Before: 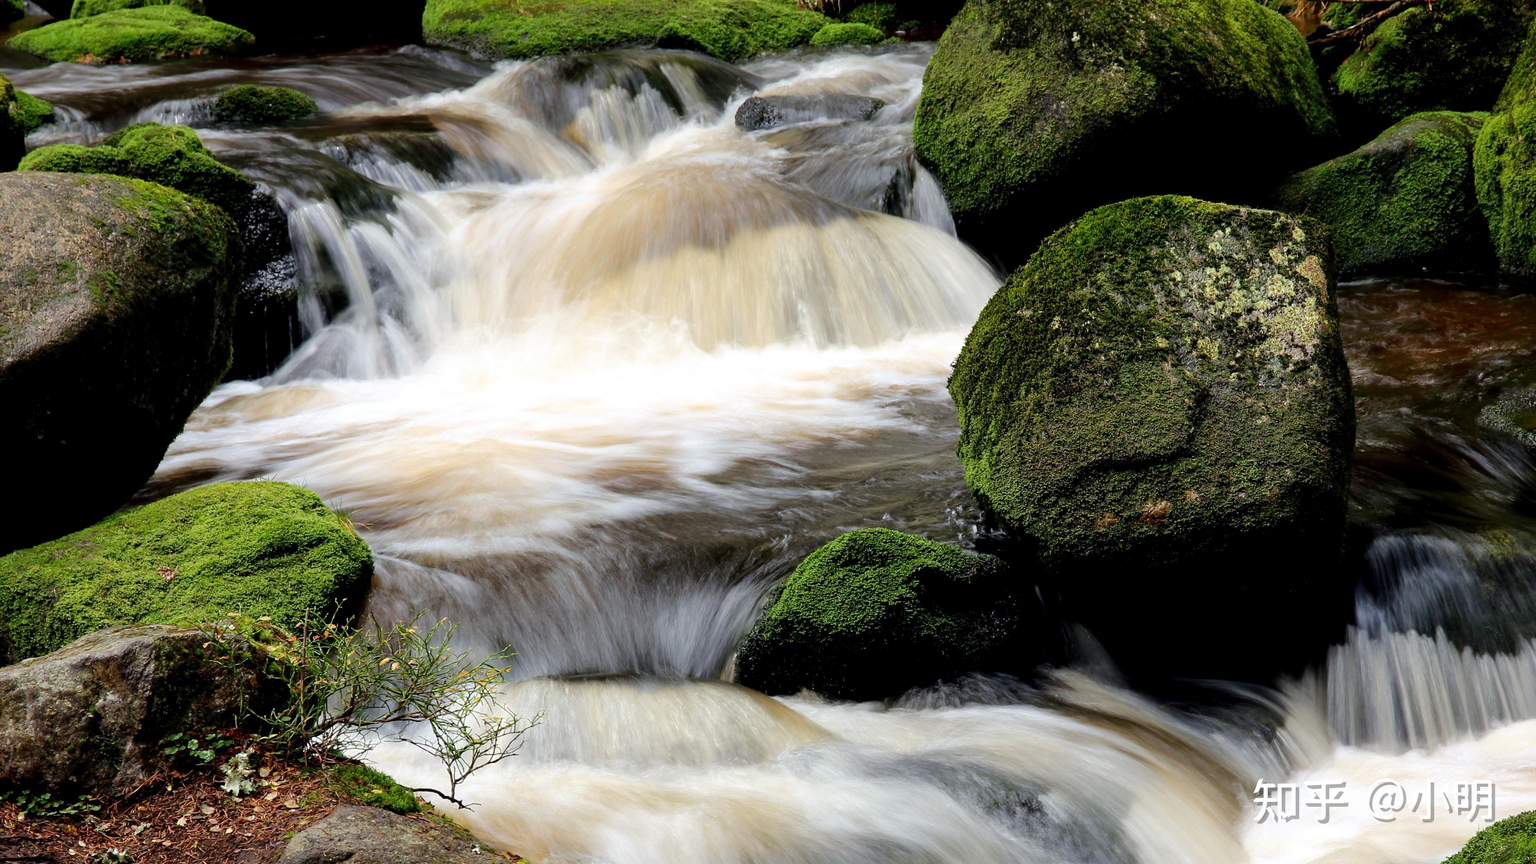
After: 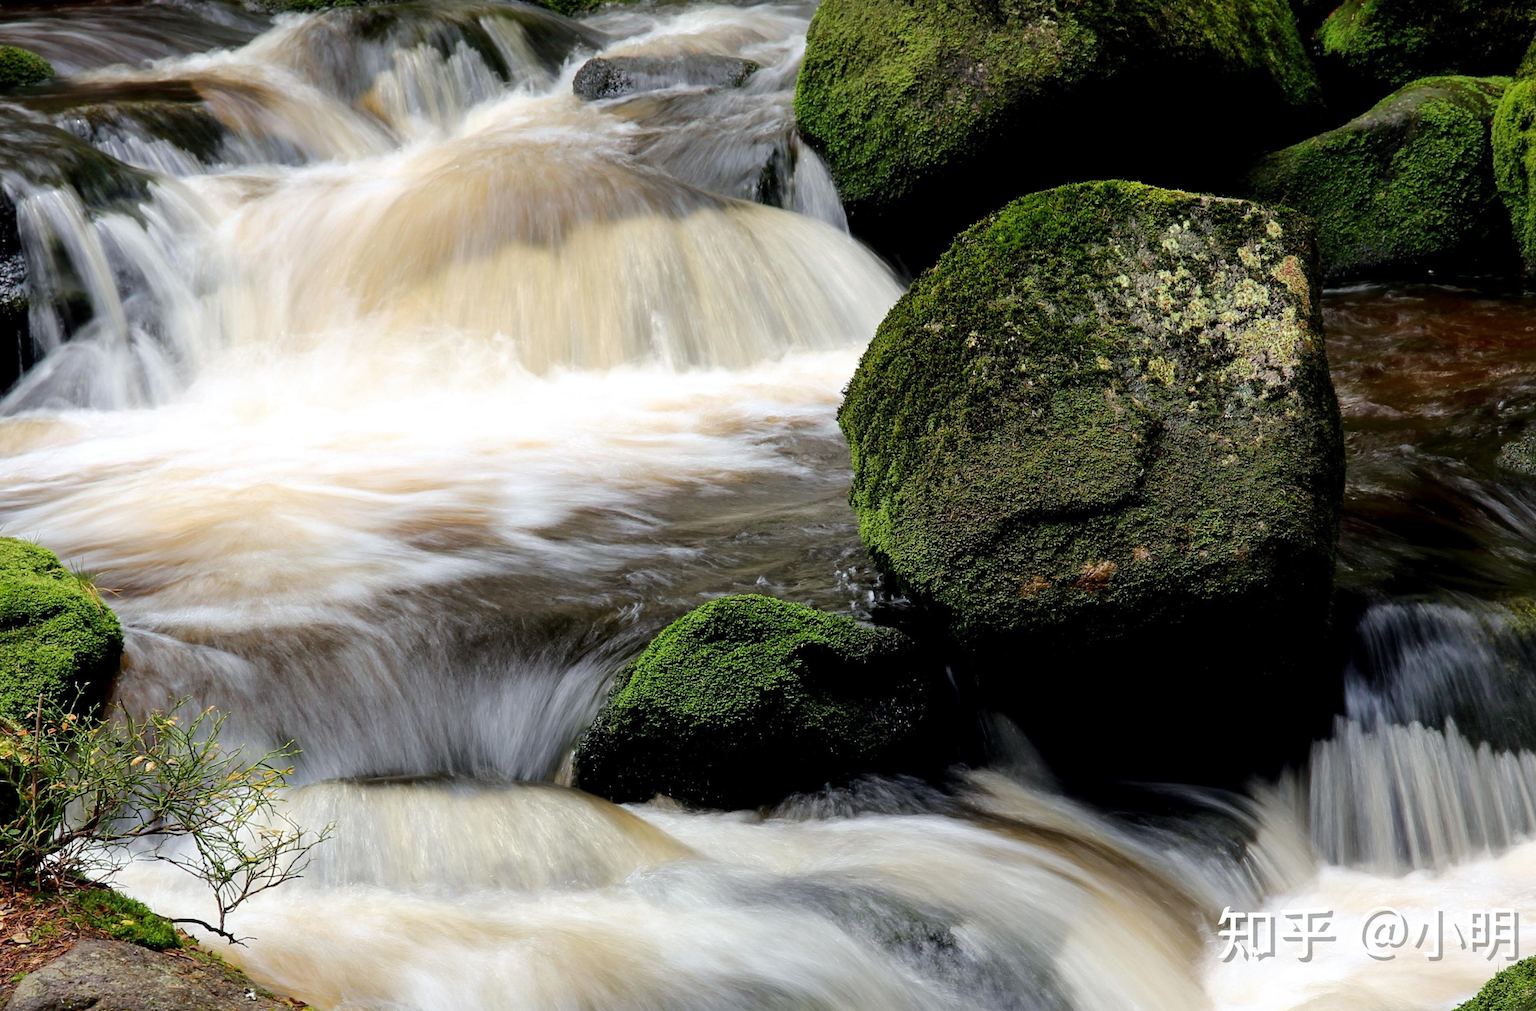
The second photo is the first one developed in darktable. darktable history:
crop and rotate: left 17.894%, top 5.905%, right 1.73%
